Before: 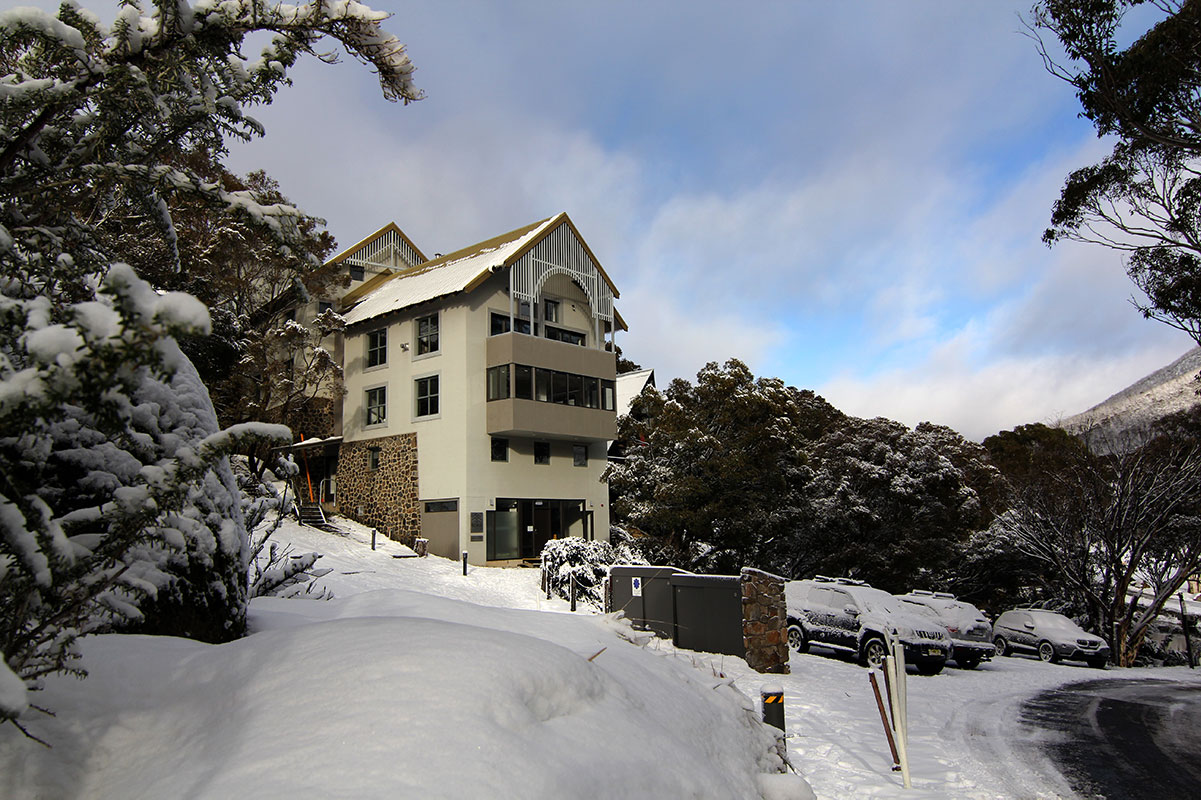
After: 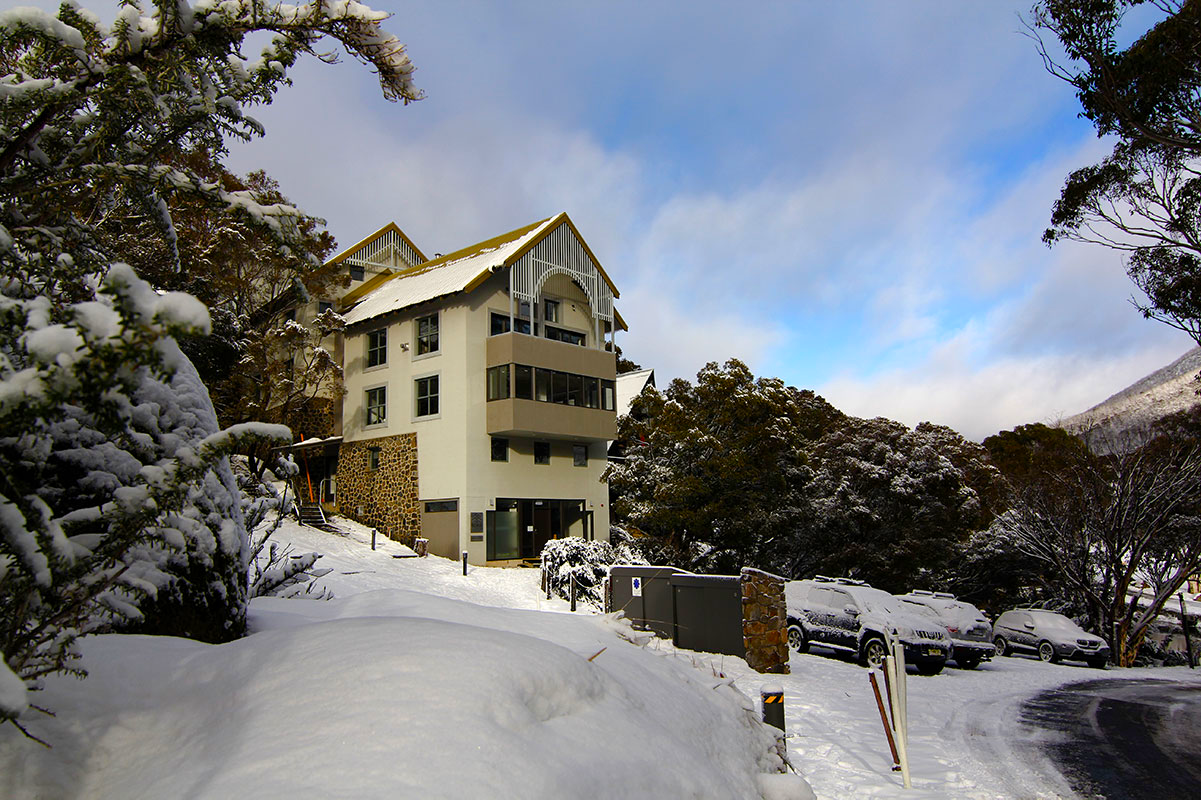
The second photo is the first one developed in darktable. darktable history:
color balance rgb: power › hue 172.85°, linear chroma grading › global chroma 6.001%, perceptual saturation grading › global saturation 20%, perceptual saturation grading › highlights -25.46%, perceptual saturation grading › shadows 49.618%, global vibrance 20%
